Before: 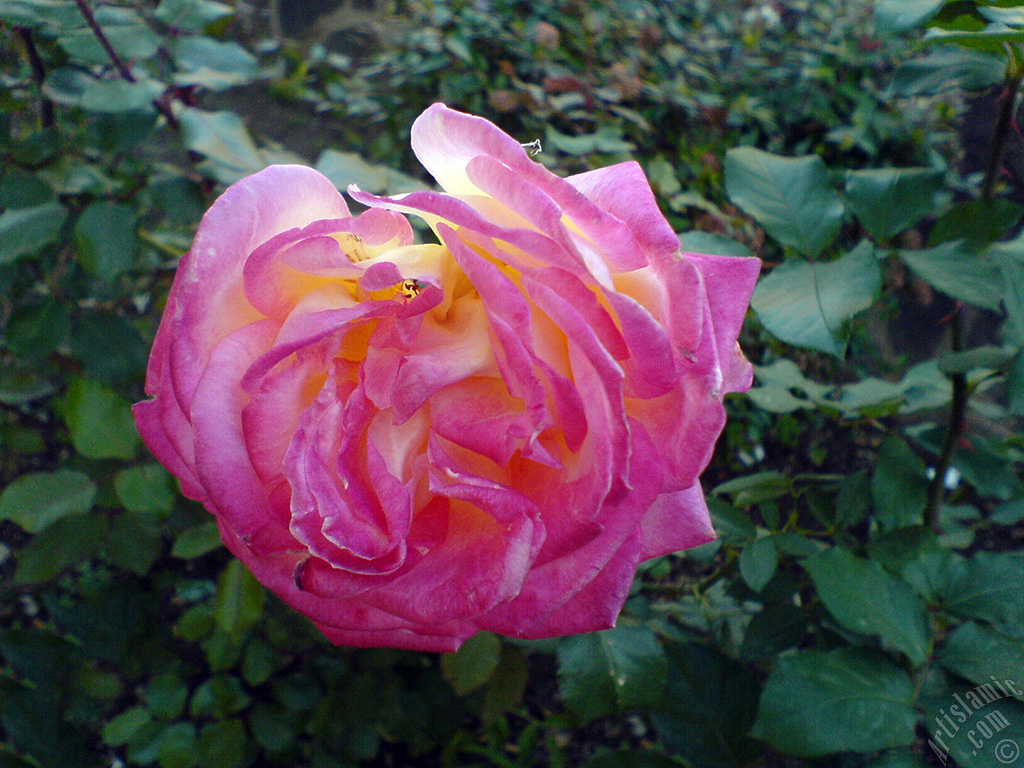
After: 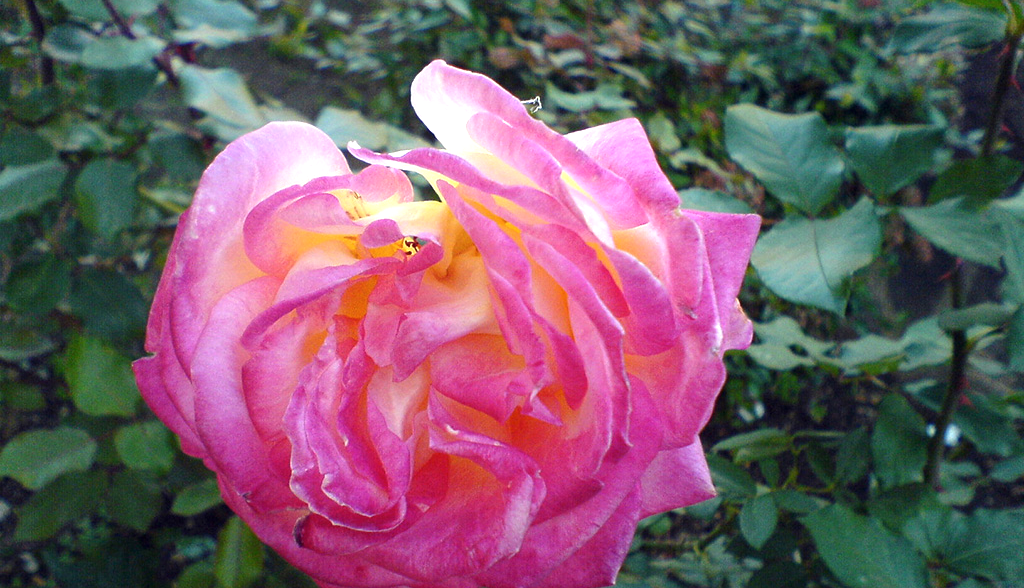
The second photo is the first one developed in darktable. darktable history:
contrast brightness saturation: saturation -0.028
crop: top 5.715%, bottom 17.636%
exposure: black level correction 0, exposure 0.499 EV, compensate highlight preservation false
